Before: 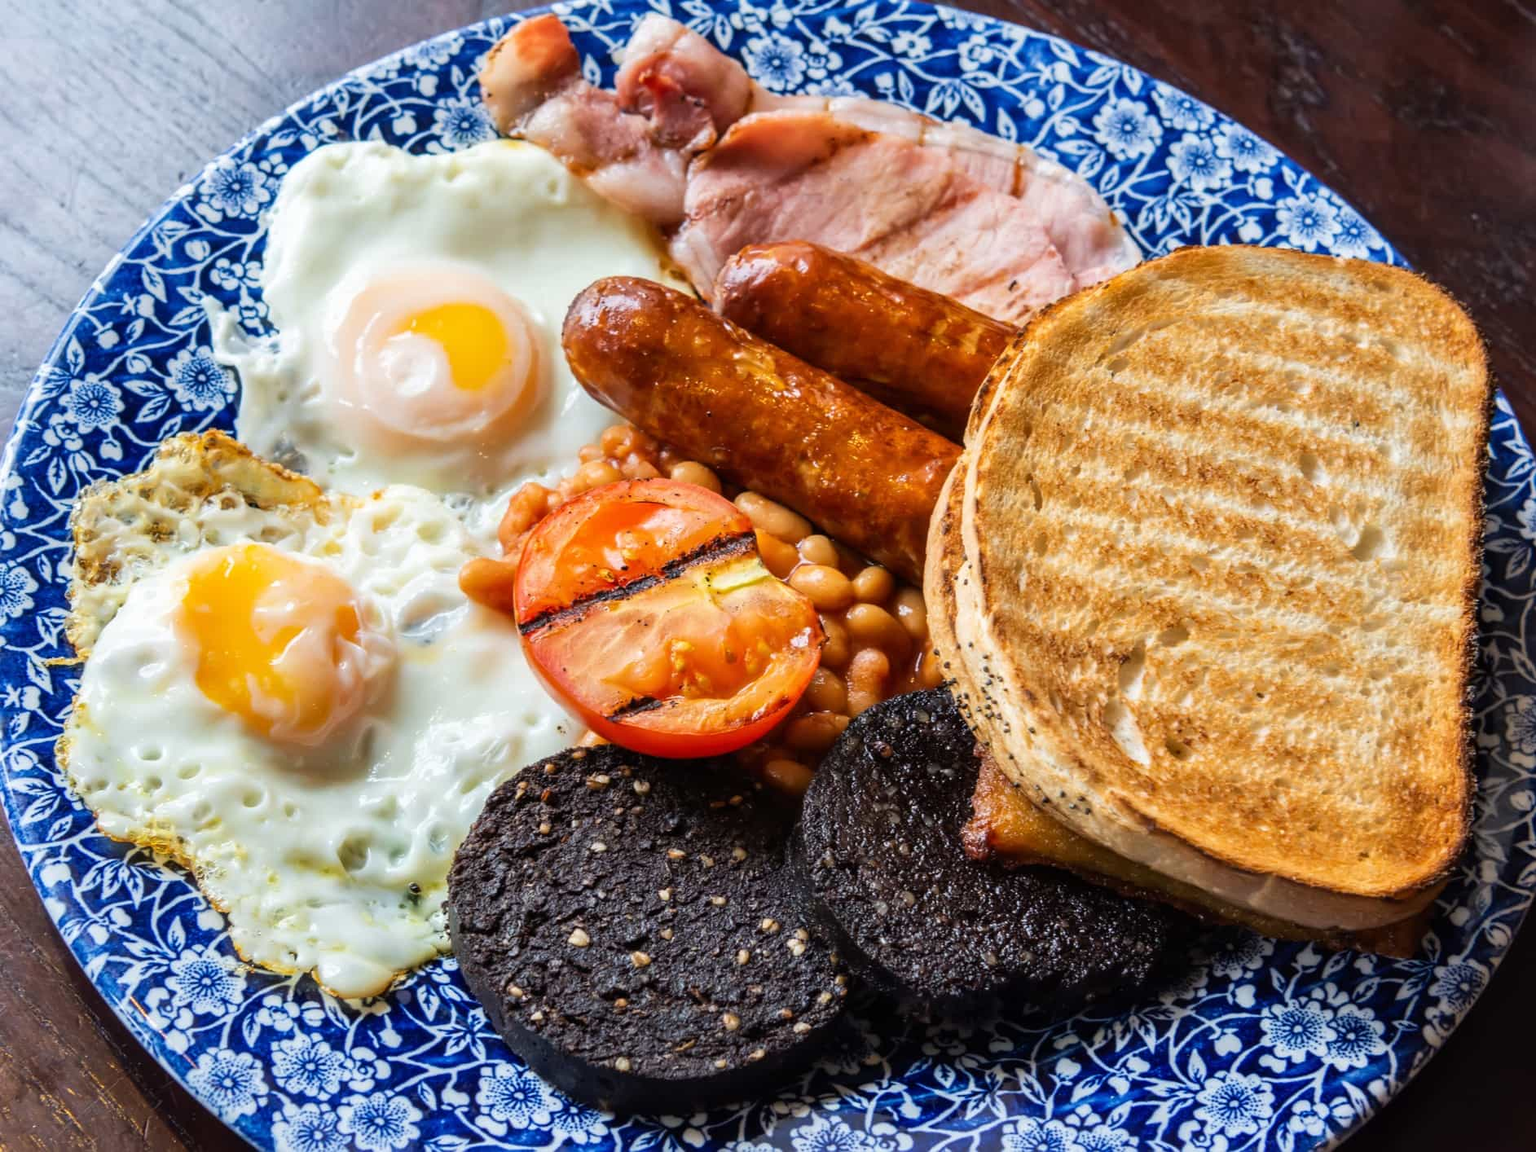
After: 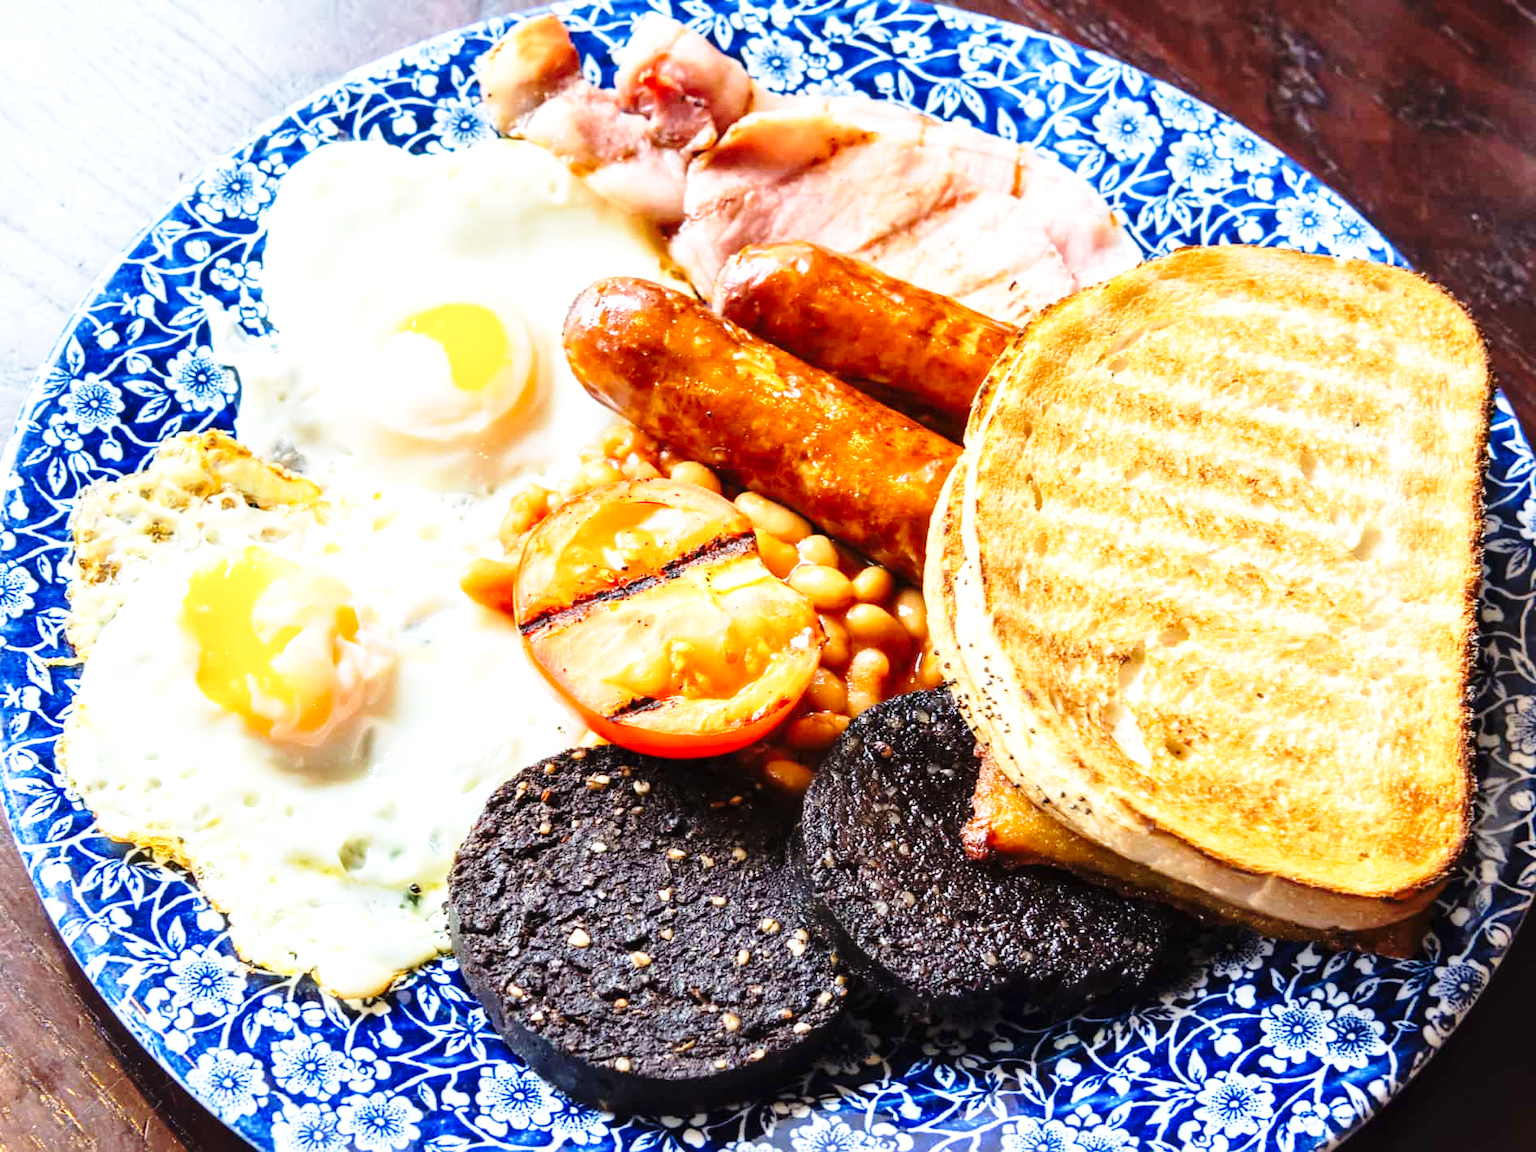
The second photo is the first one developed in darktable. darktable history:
exposure: black level correction 0, exposure 0.703 EV, compensate highlight preservation false
base curve: curves: ch0 [(0, 0) (0.028, 0.03) (0.121, 0.232) (0.46, 0.748) (0.859, 0.968) (1, 1)], preserve colors none
